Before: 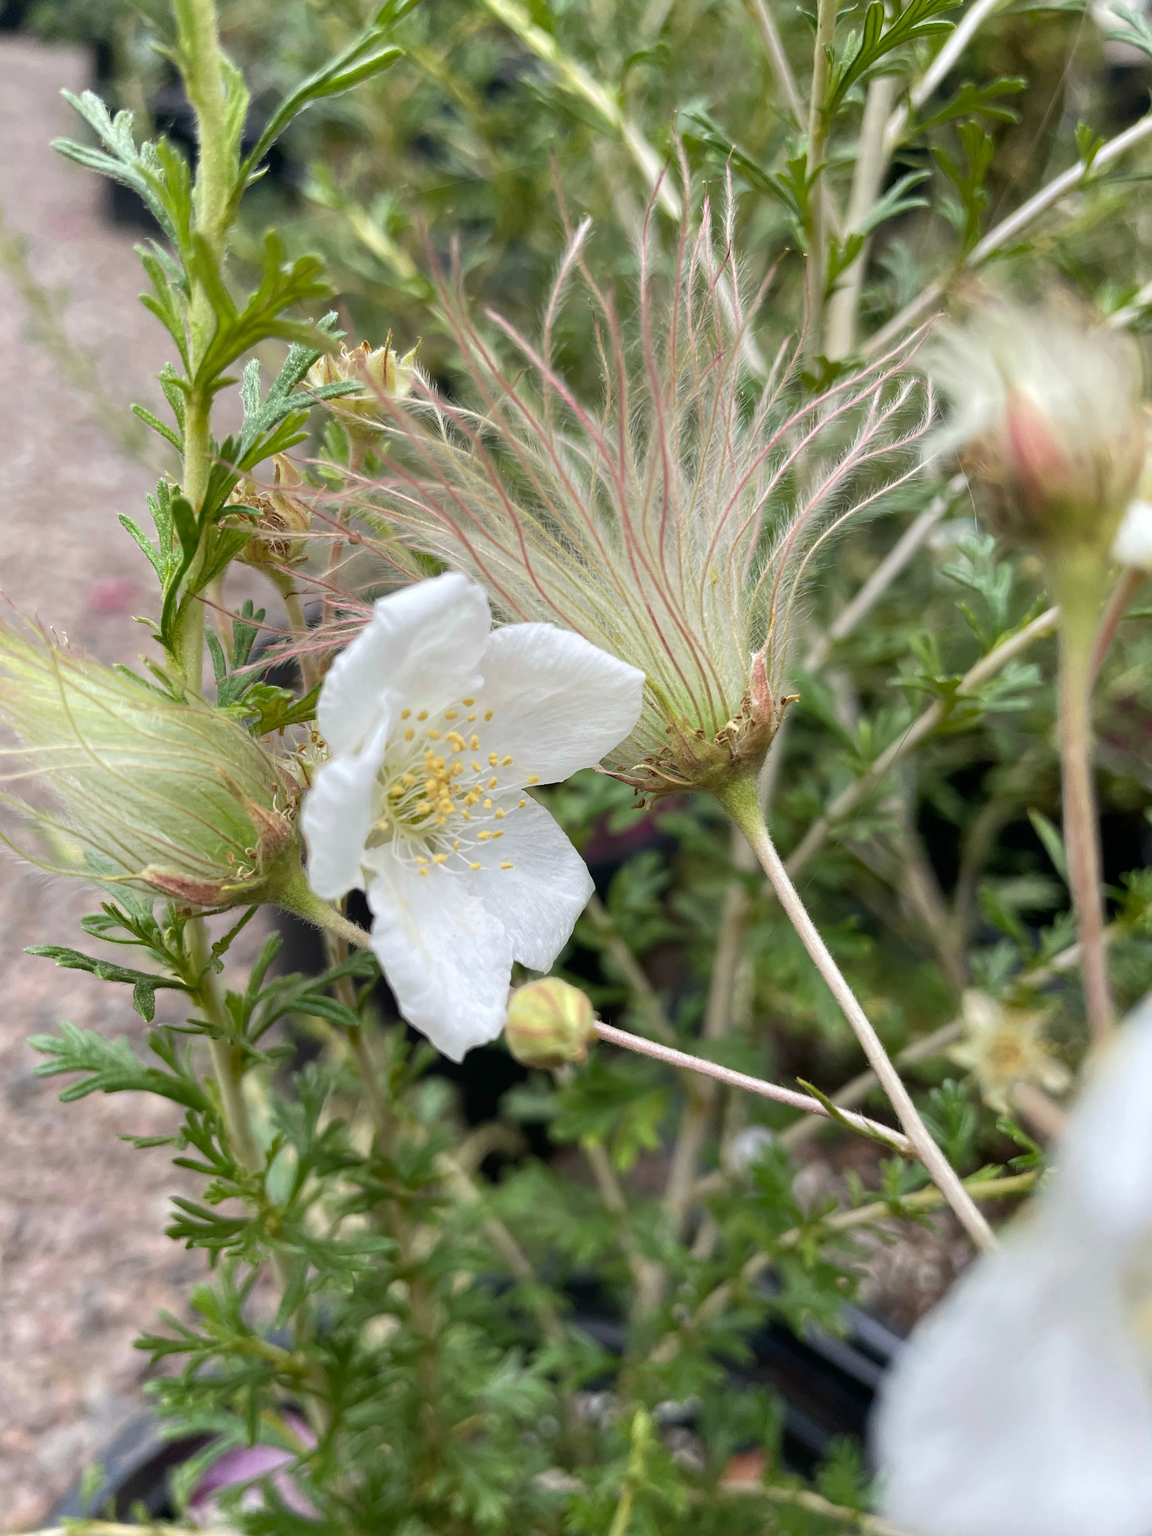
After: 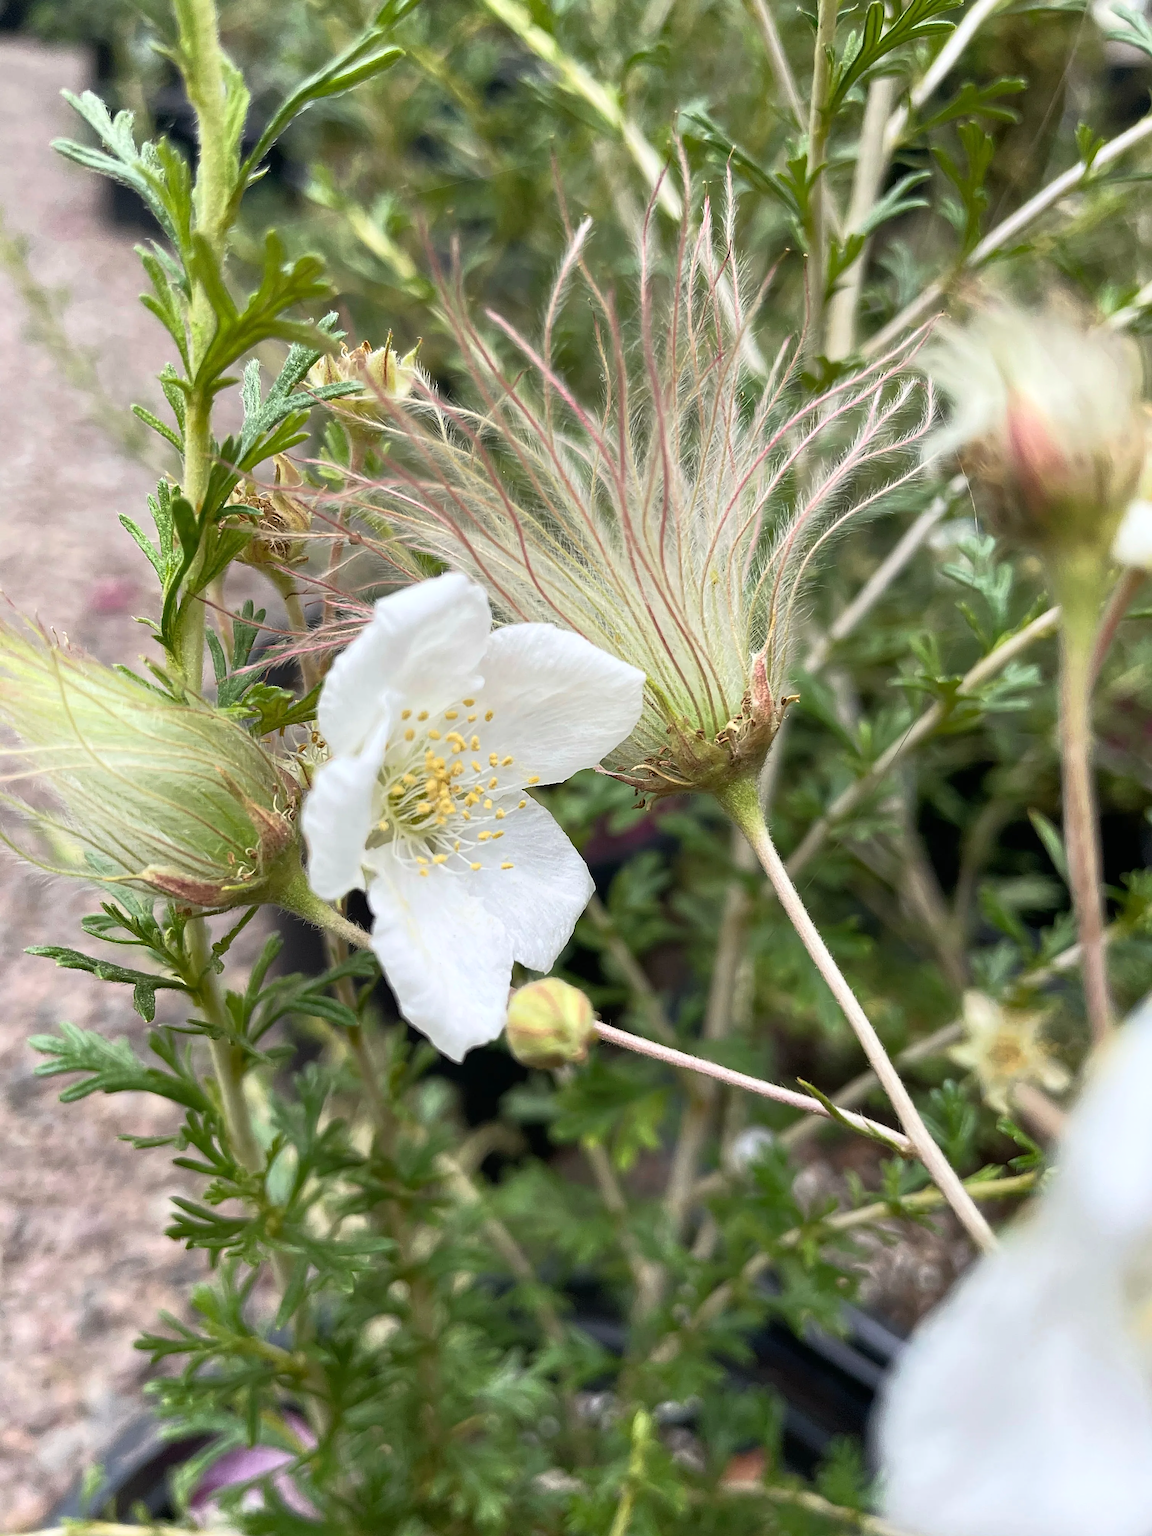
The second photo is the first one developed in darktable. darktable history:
sharpen: amount 0.55
base curve: curves: ch0 [(0, 0) (0.257, 0.25) (0.482, 0.586) (0.757, 0.871) (1, 1)]
